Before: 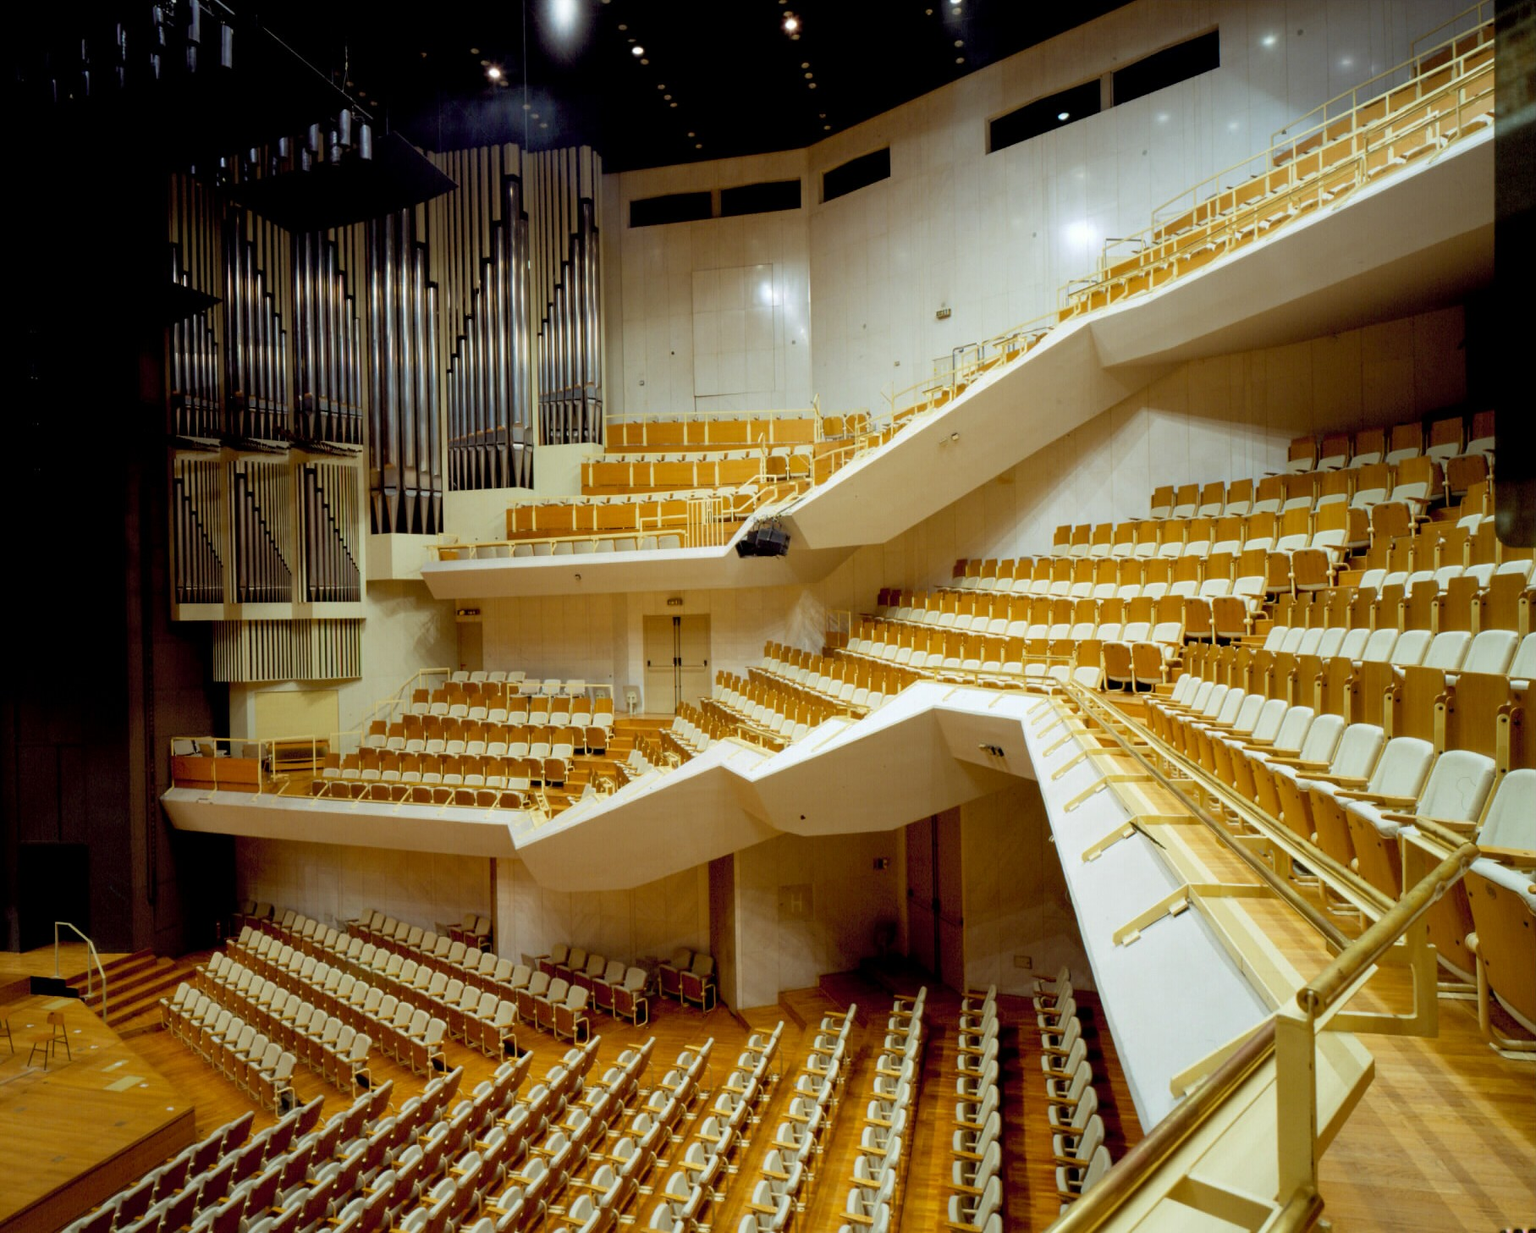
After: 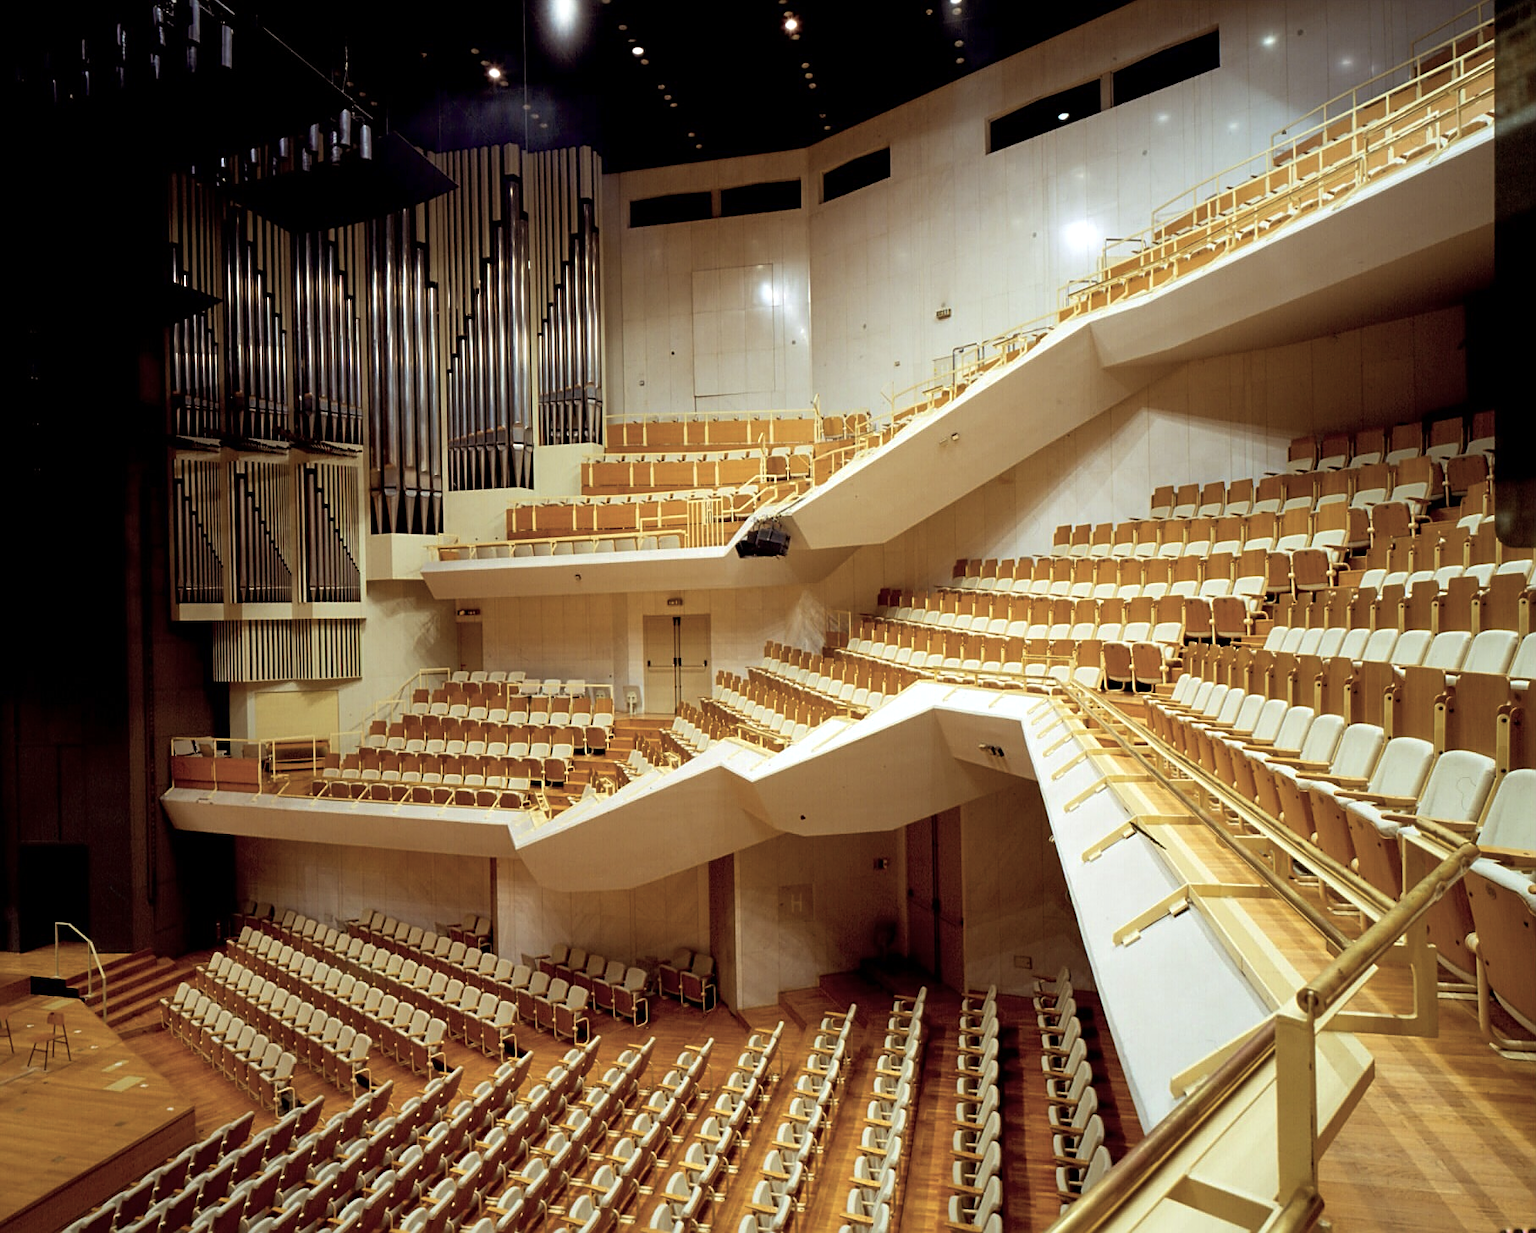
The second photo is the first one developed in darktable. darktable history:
color balance rgb: power › chroma 1.535%, power › hue 25.95°, perceptual saturation grading › global saturation -31.828%, perceptual brilliance grading › highlights 4.888%, perceptual brilliance grading › shadows -10.144%, global vibrance 44.886%
sharpen: on, module defaults
